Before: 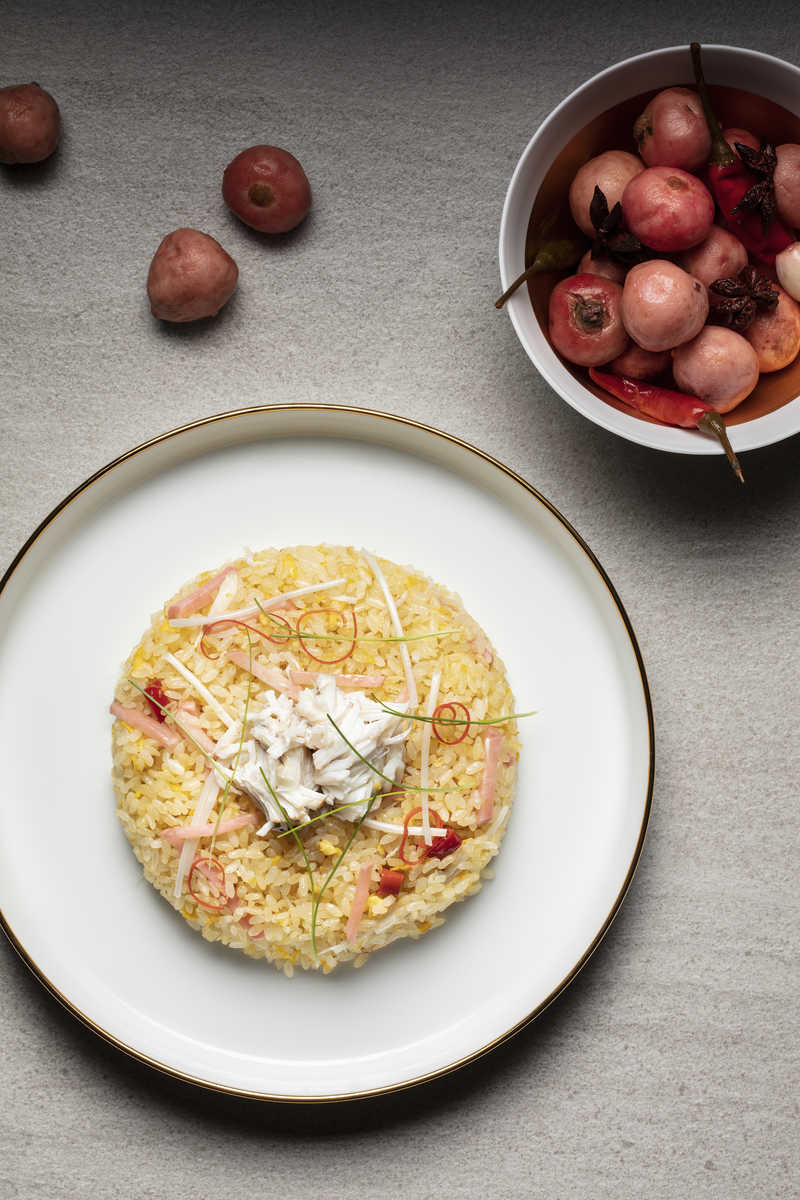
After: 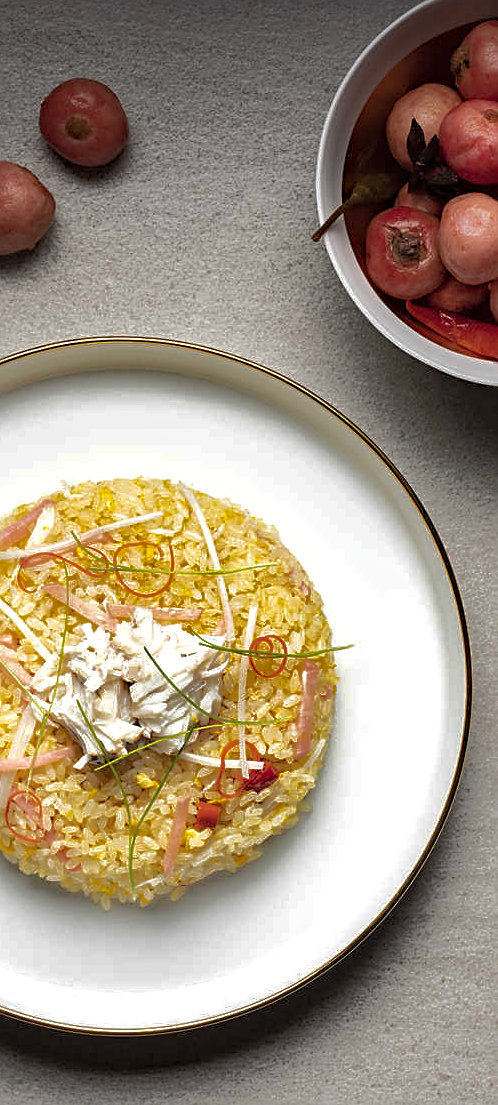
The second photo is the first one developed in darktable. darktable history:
crop and rotate: left 22.918%, top 5.629%, right 14.711%, bottom 2.247%
shadows and highlights: shadows 40, highlights -60
tone equalizer: -8 EV -0.001 EV, -7 EV 0.001 EV, -6 EV -0.002 EV, -5 EV -0.003 EV, -4 EV -0.062 EV, -3 EV -0.222 EV, -2 EV -0.267 EV, -1 EV 0.105 EV, +0 EV 0.303 EV
sharpen: on, module defaults
haze removal: compatibility mode true, adaptive false
